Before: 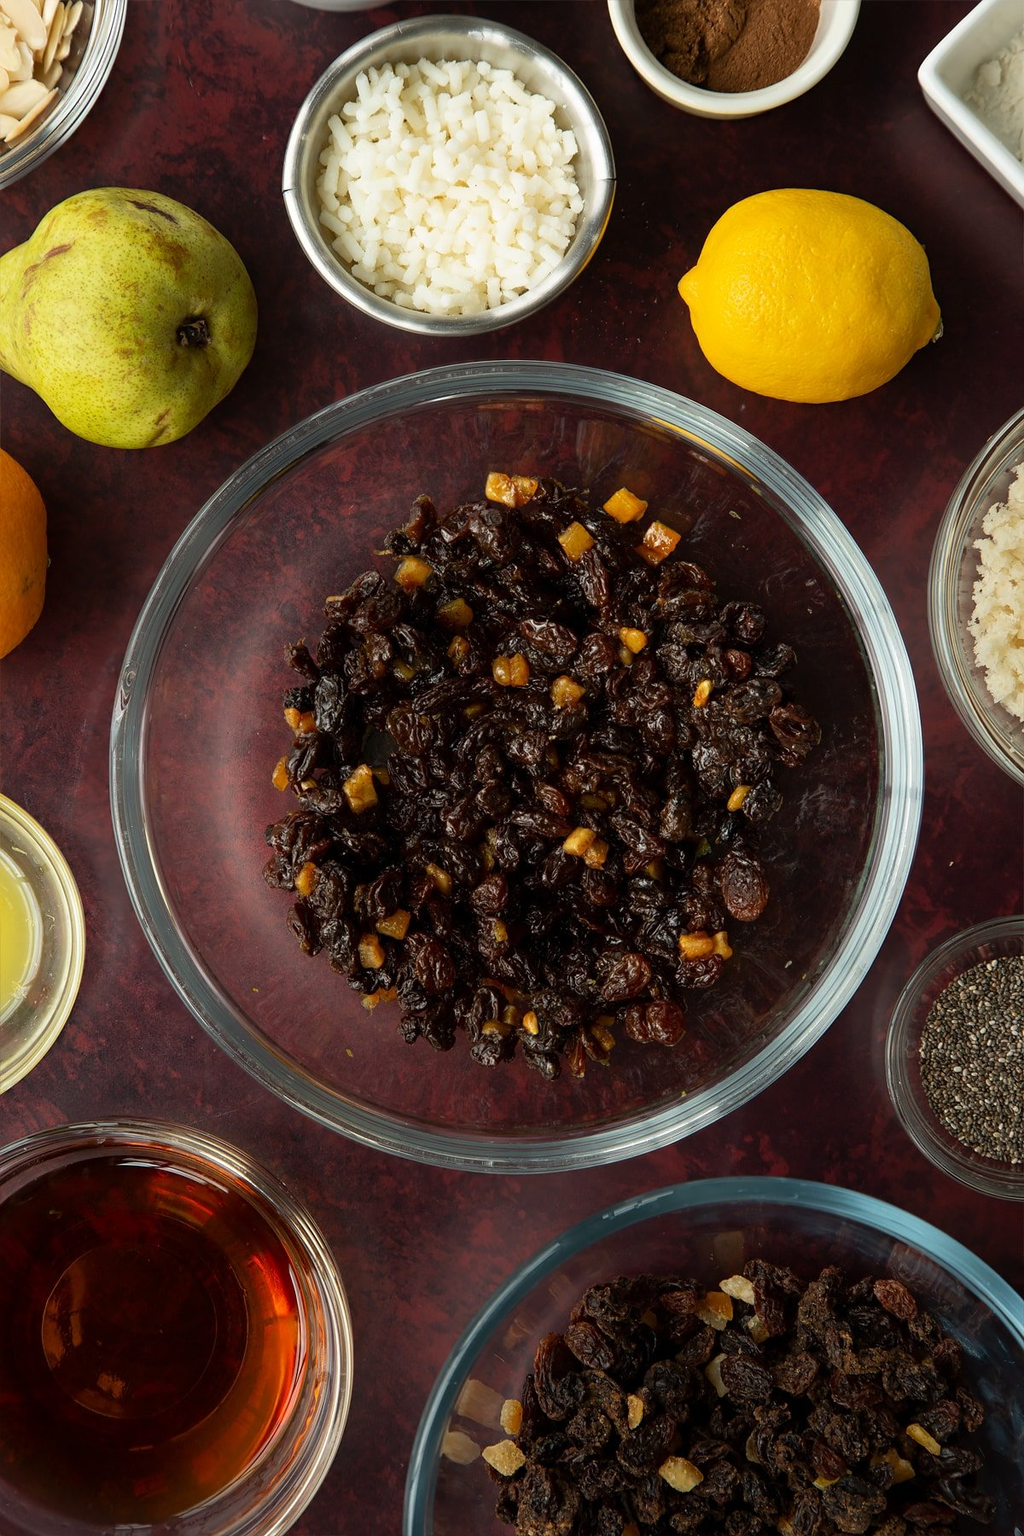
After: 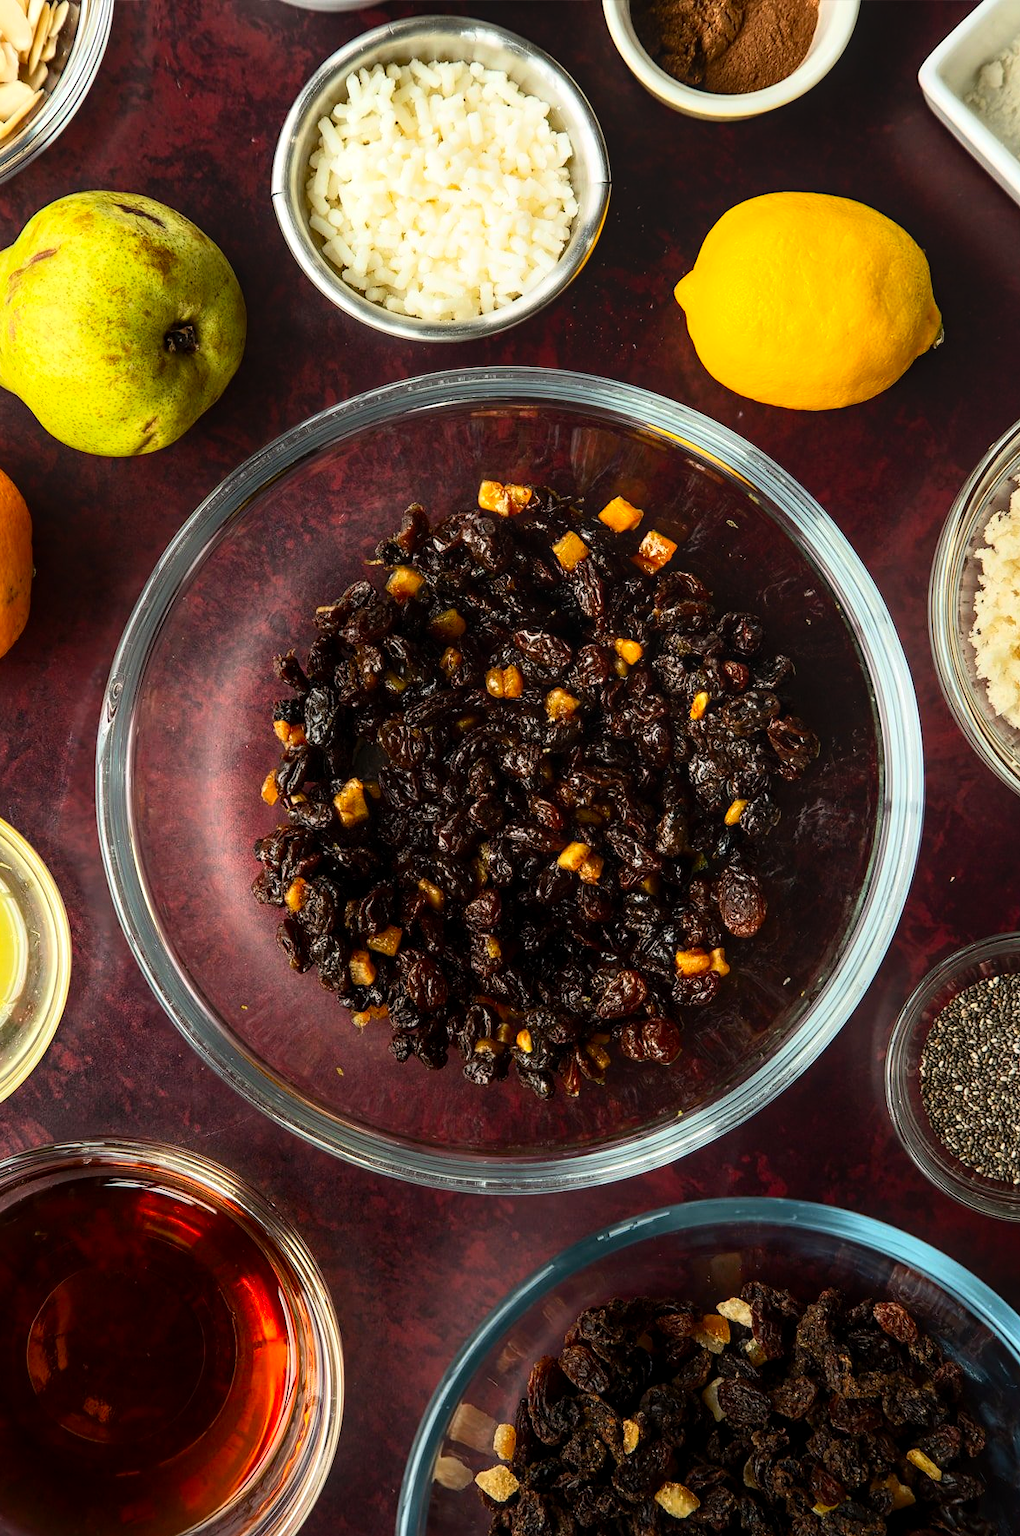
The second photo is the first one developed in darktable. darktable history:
local contrast: on, module defaults
contrast brightness saturation: contrast 0.231, brightness 0.106, saturation 0.292
crop and rotate: left 1.538%, right 0.52%, bottom 1.711%
tone equalizer: -8 EV -0.453 EV, -7 EV -0.41 EV, -6 EV -0.333 EV, -5 EV -0.214 EV, -3 EV 0.232 EV, -2 EV 0.344 EV, -1 EV 0.371 EV, +0 EV 0.404 EV, mask exposure compensation -0.509 EV
